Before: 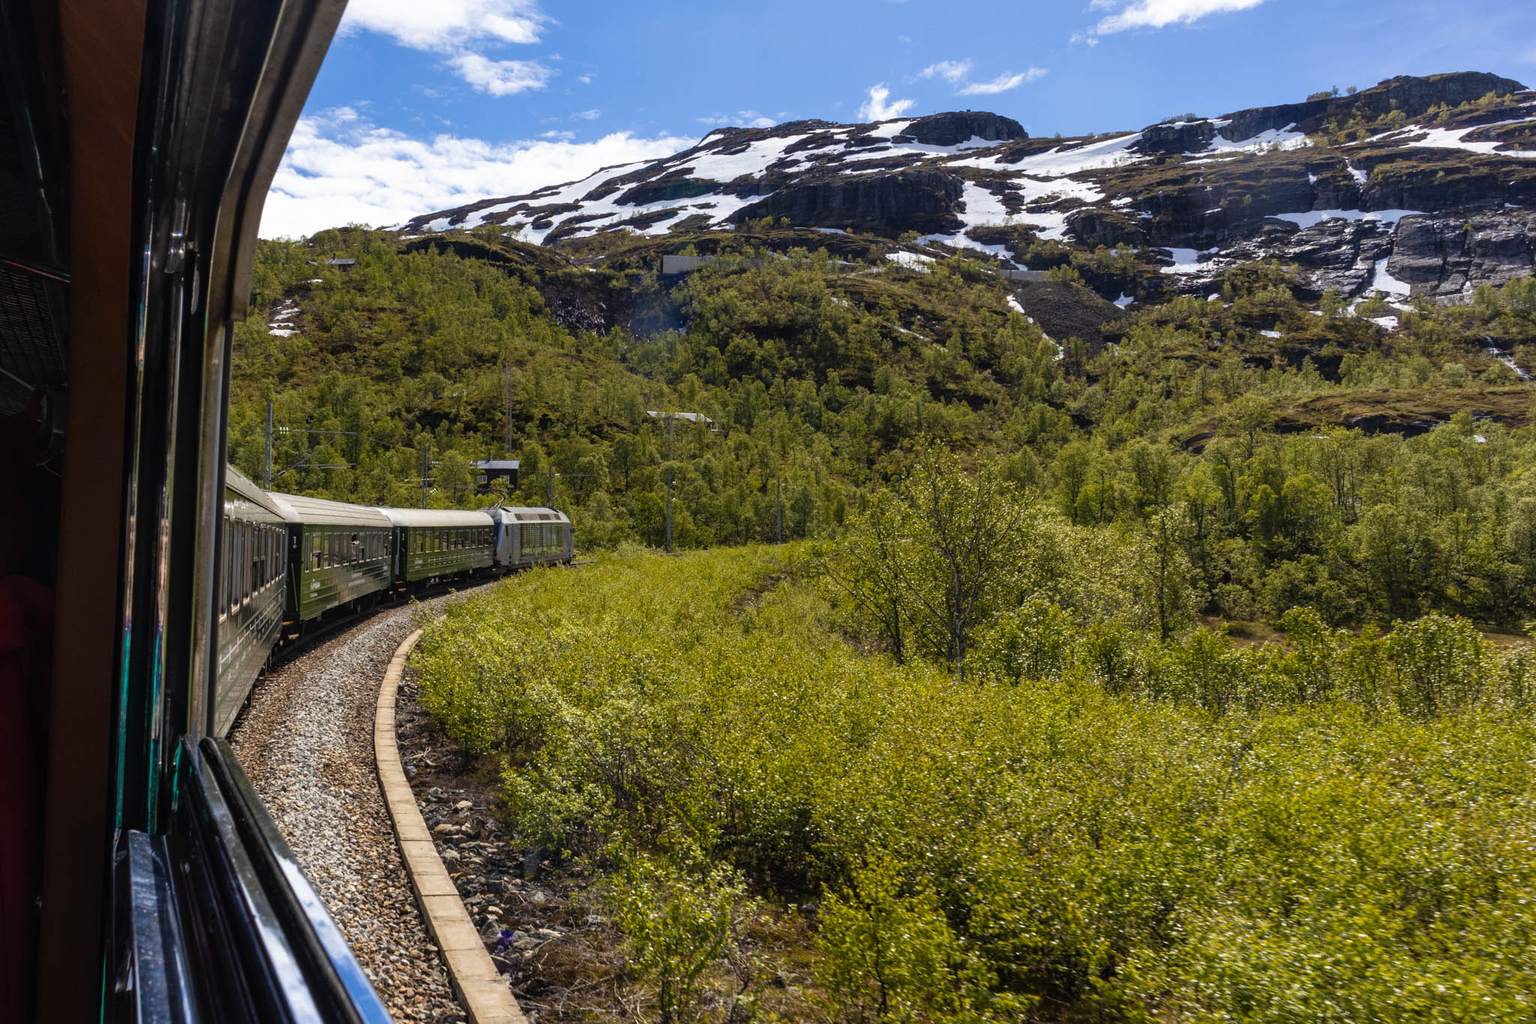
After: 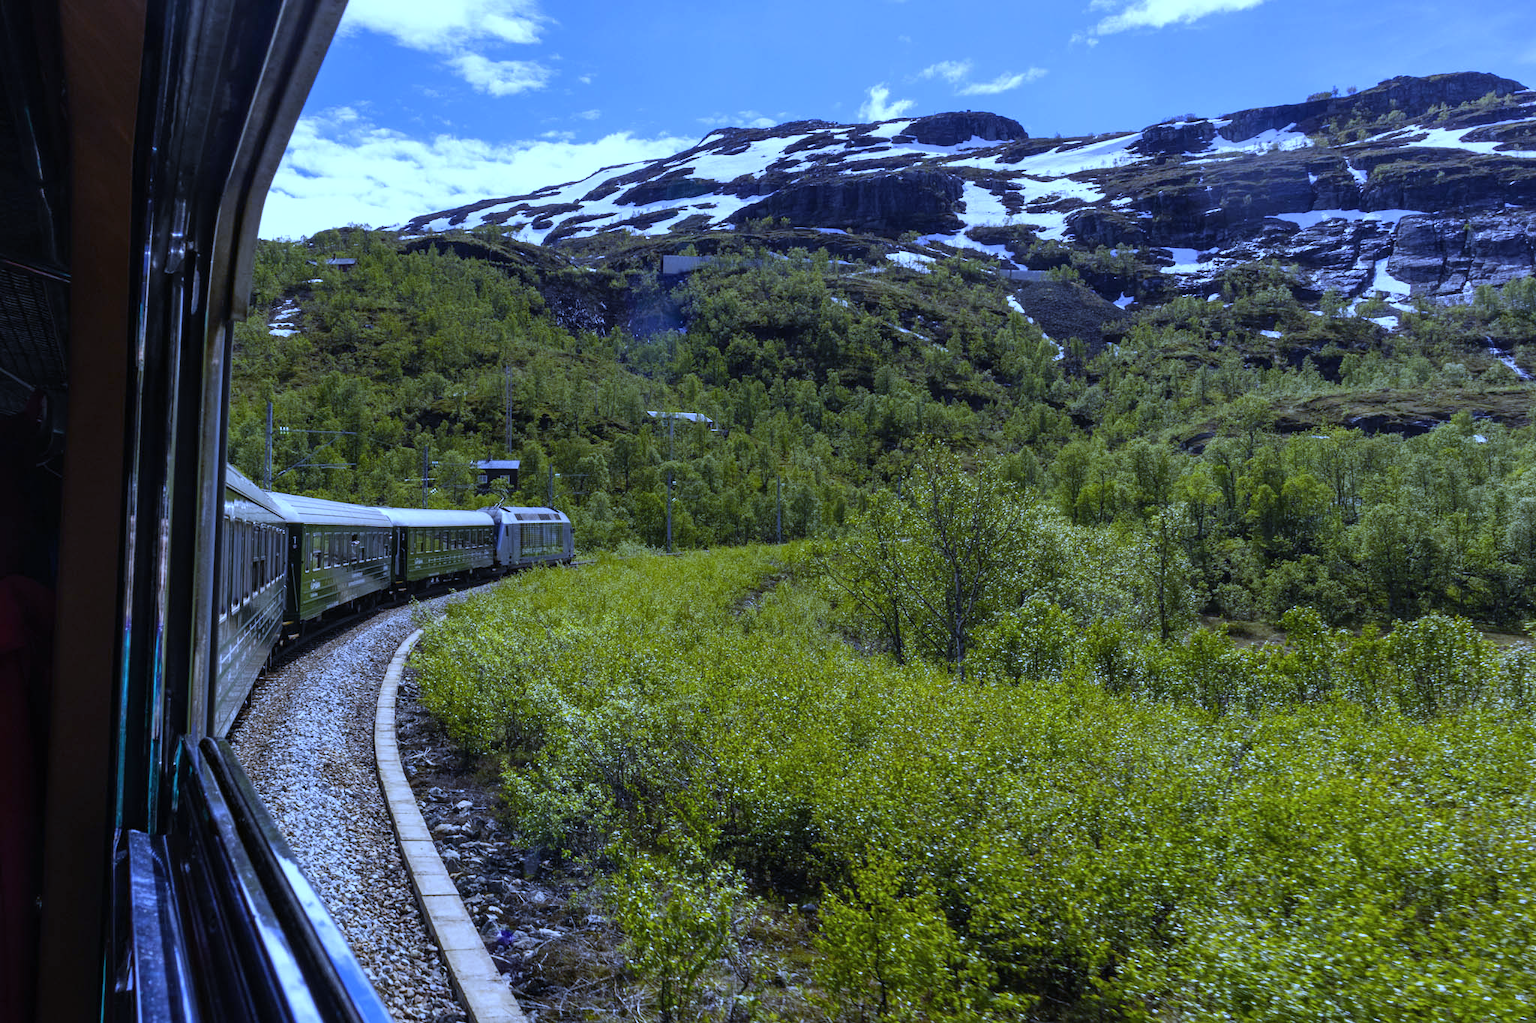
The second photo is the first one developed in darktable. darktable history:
white balance: red 0.766, blue 1.537
haze removal: strength 0.12, distance 0.25, compatibility mode true, adaptive false
contrast brightness saturation: saturation -0.05
